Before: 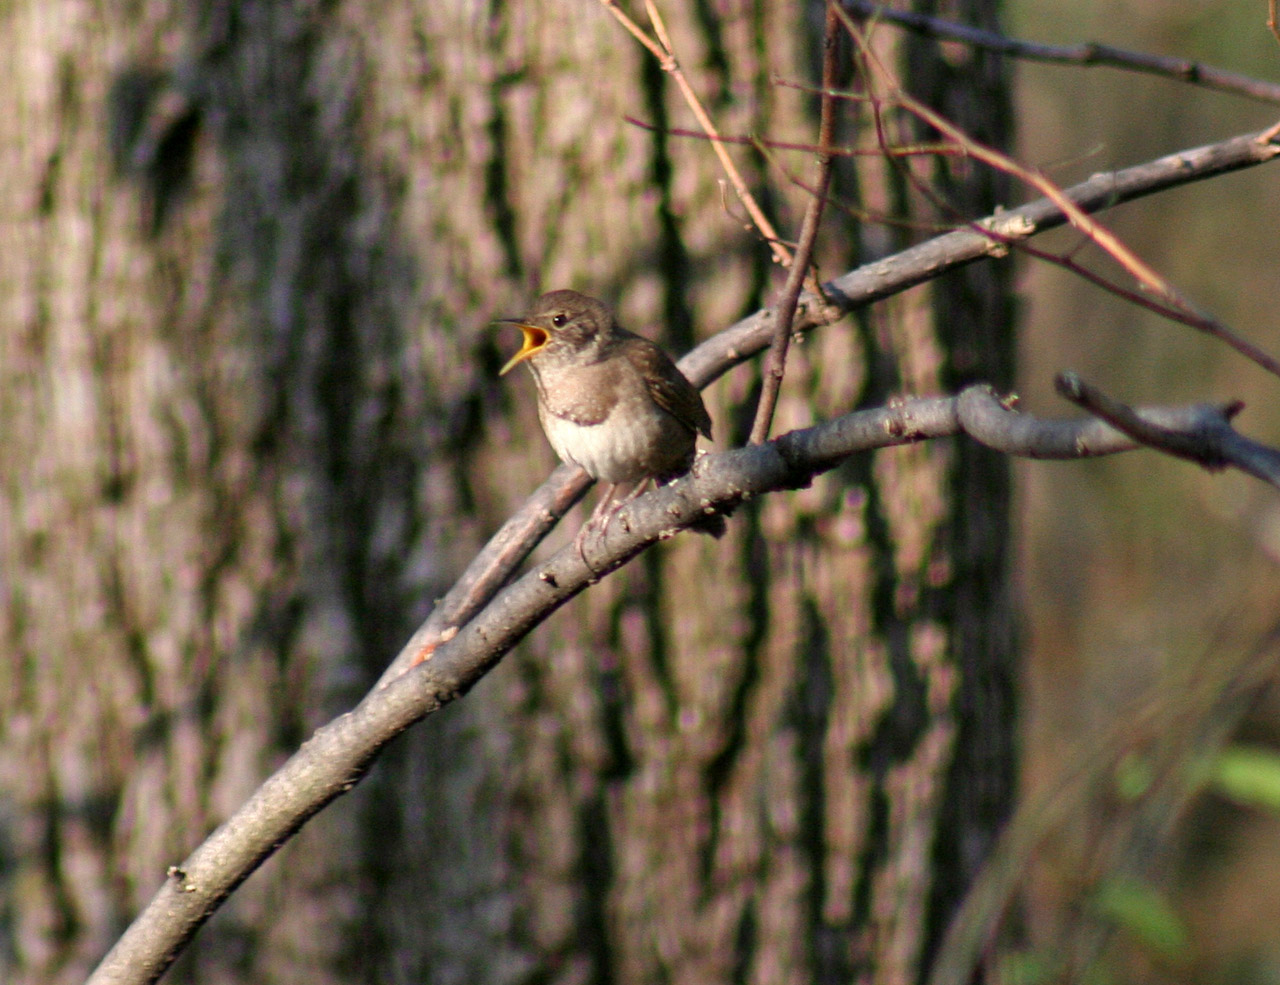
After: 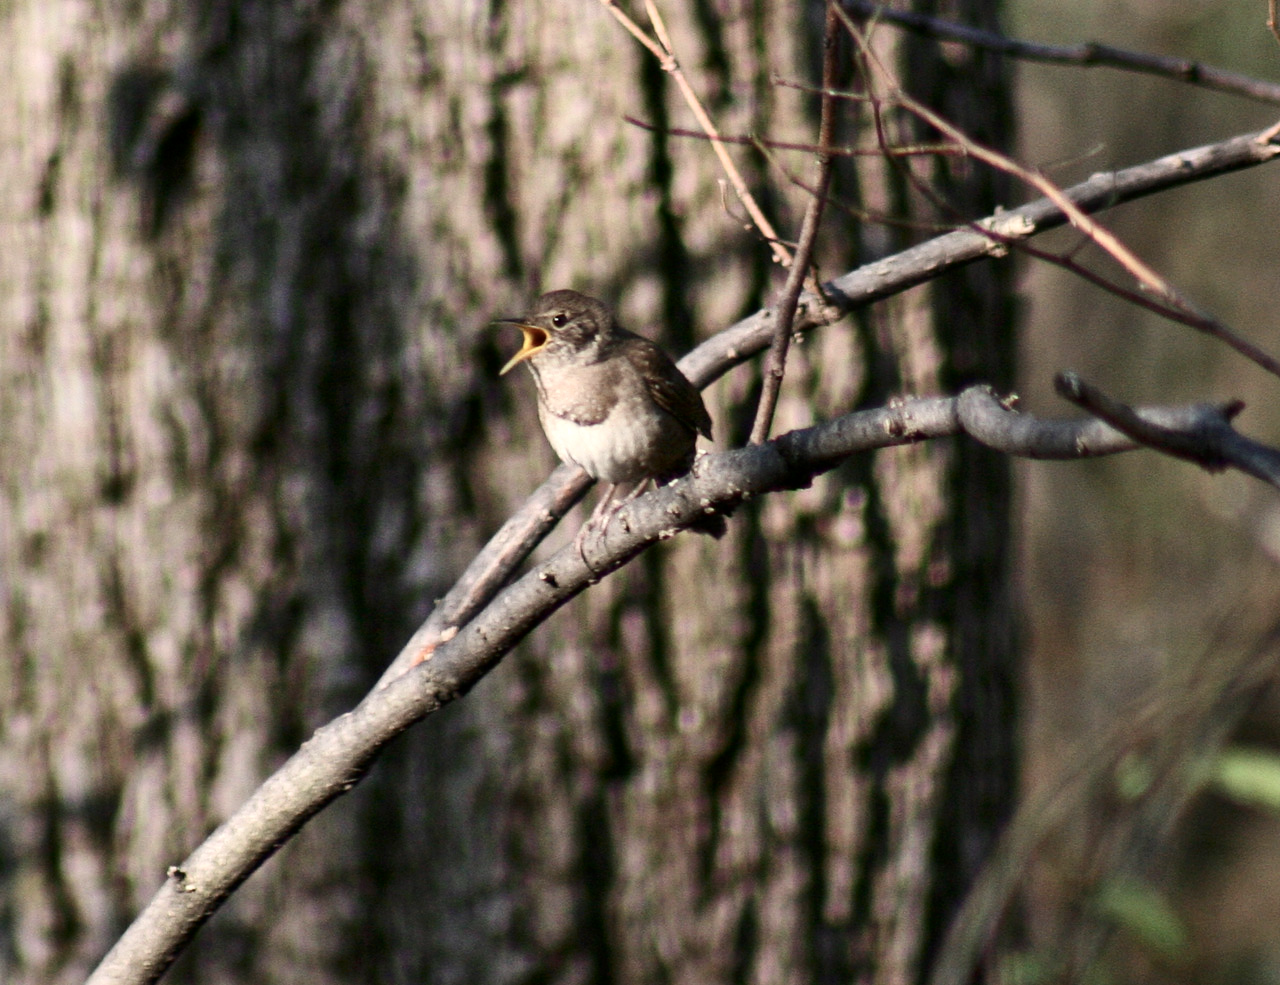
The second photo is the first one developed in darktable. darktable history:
contrast brightness saturation: contrast 0.248, saturation -0.321
